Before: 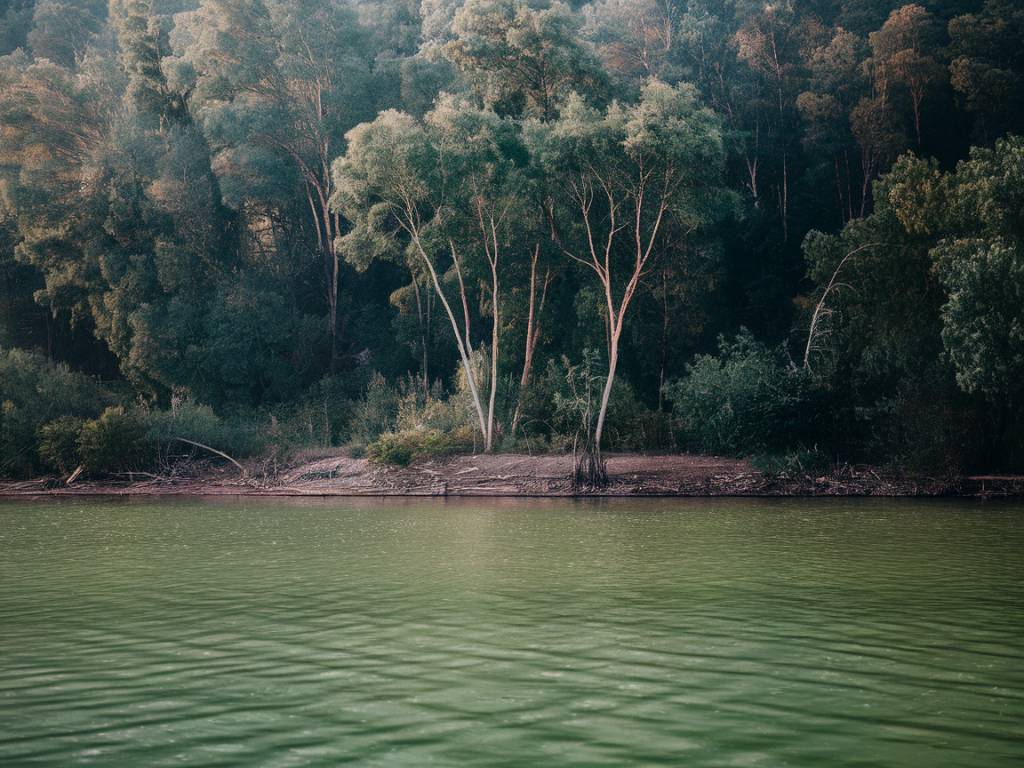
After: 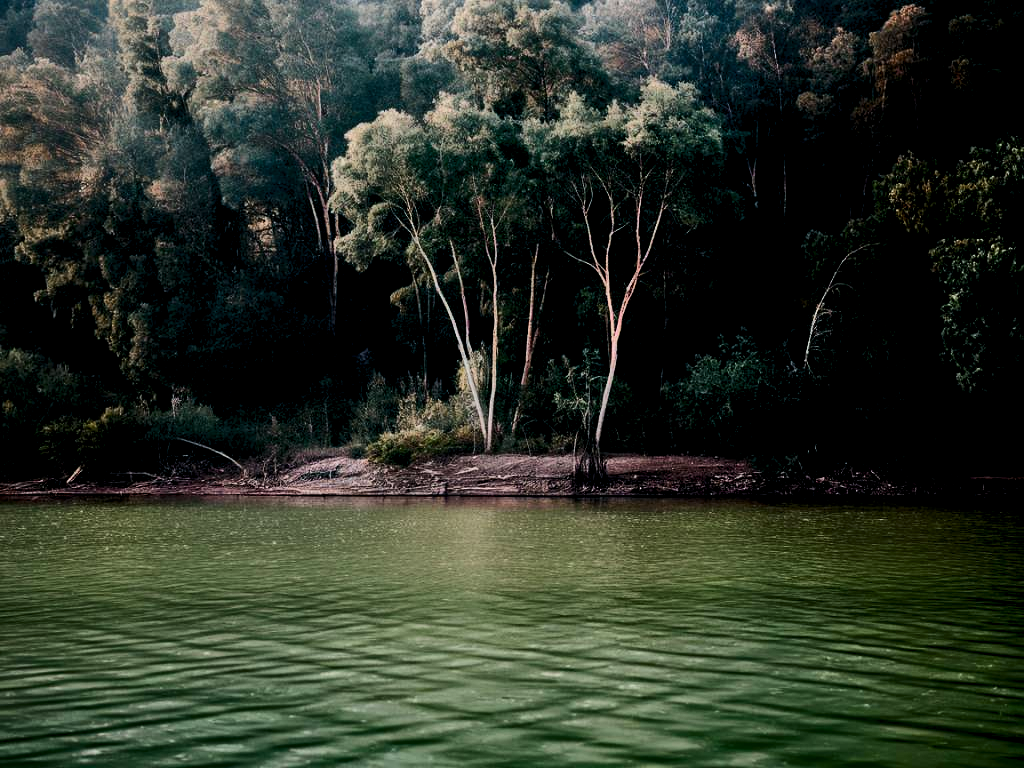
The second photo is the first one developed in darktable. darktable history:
shadows and highlights: shadows 37.27, highlights -28.18, soften with gaussian
contrast brightness saturation: contrast 0.24, brightness -0.24, saturation 0.14
rgb levels: levels [[0.029, 0.461, 0.922], [0, 0.5, 1], [0, 0.5, 1]]
